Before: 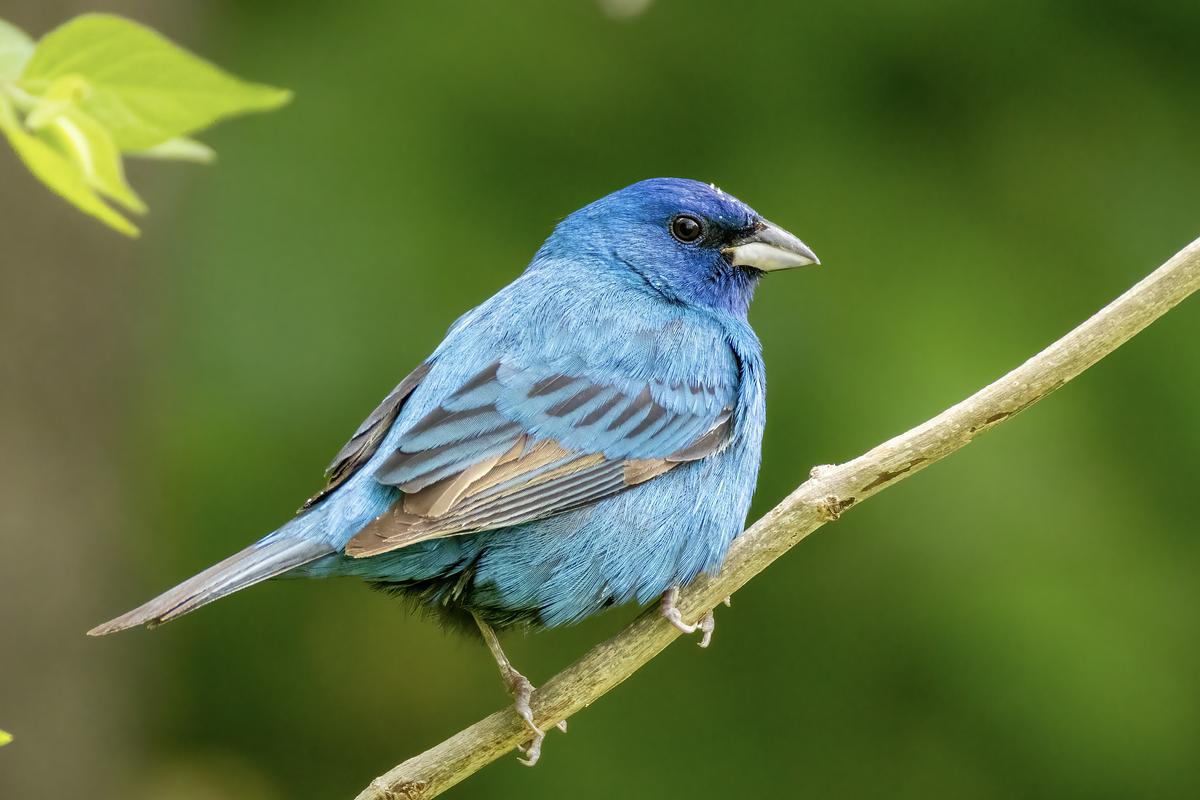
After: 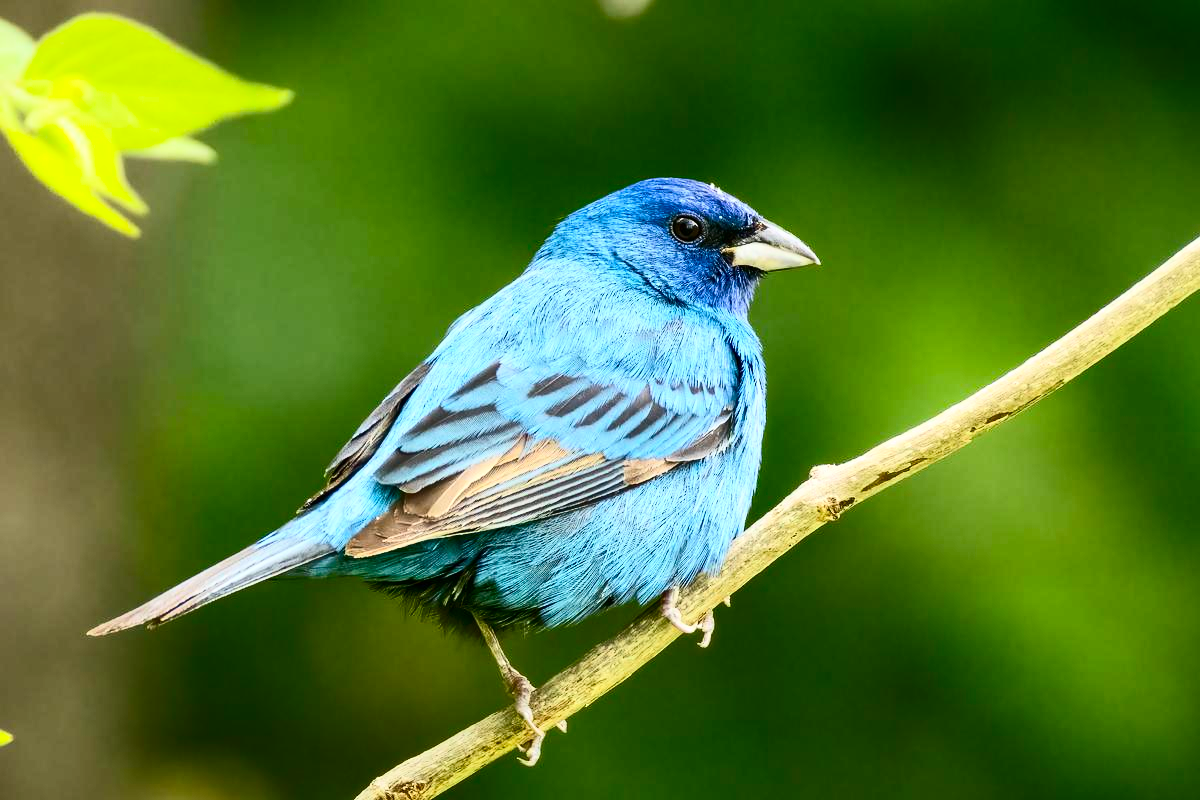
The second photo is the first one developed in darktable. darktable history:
contrast brightness saturation: contrast 0.41, brightness 0.098, saturation 0.214
